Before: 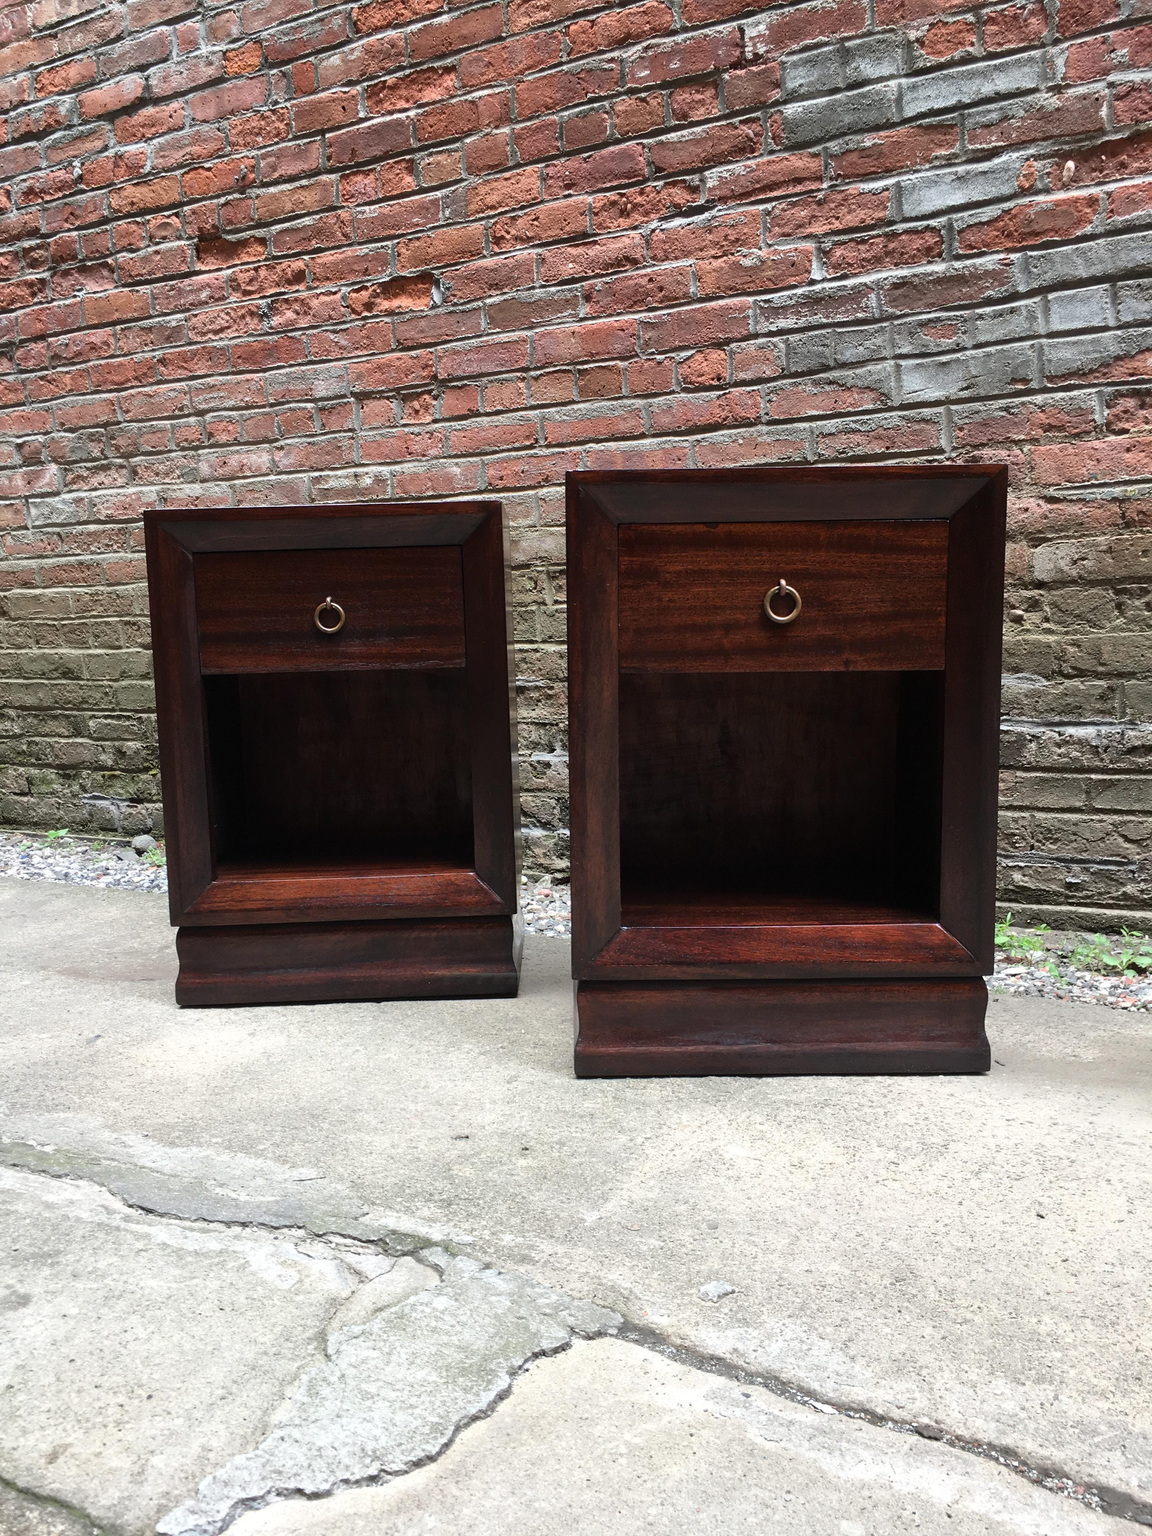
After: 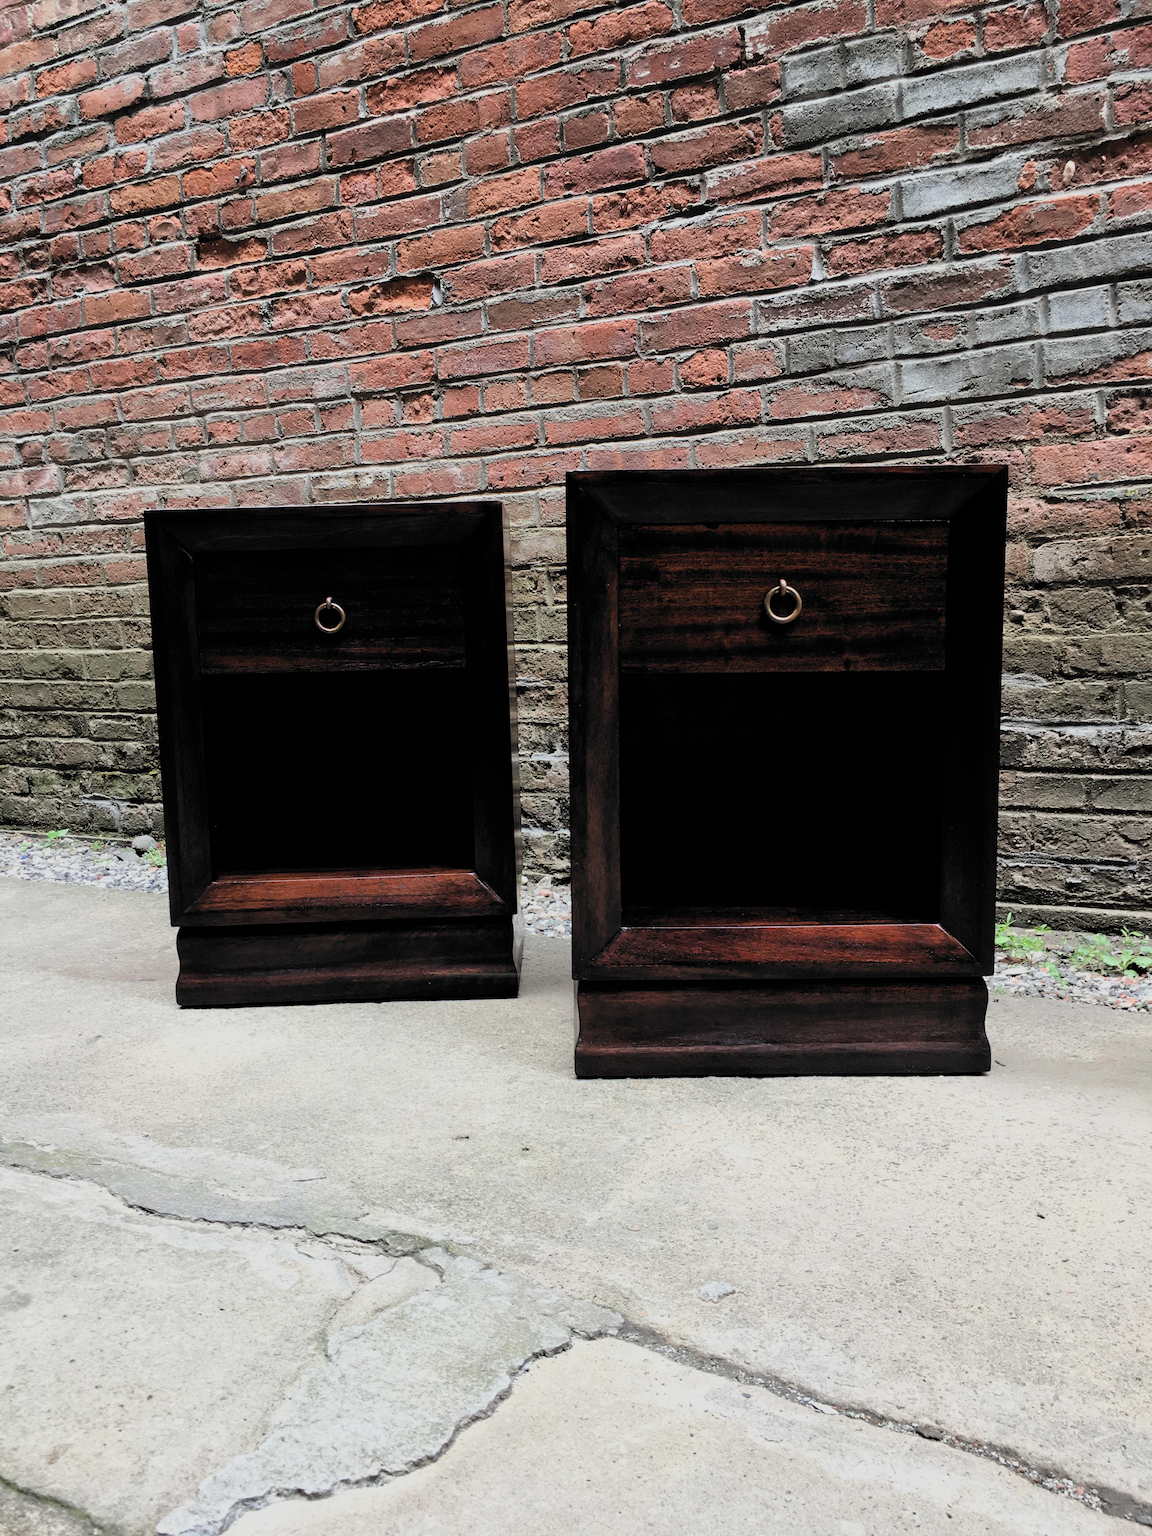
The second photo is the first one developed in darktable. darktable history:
filmic rgb: black relative exposure -5.12 EV, white relative exposure 3.97 EV, hardness 2.89, contrast 1.19, highlights saturation mix -31%, color science v6 (2022)
